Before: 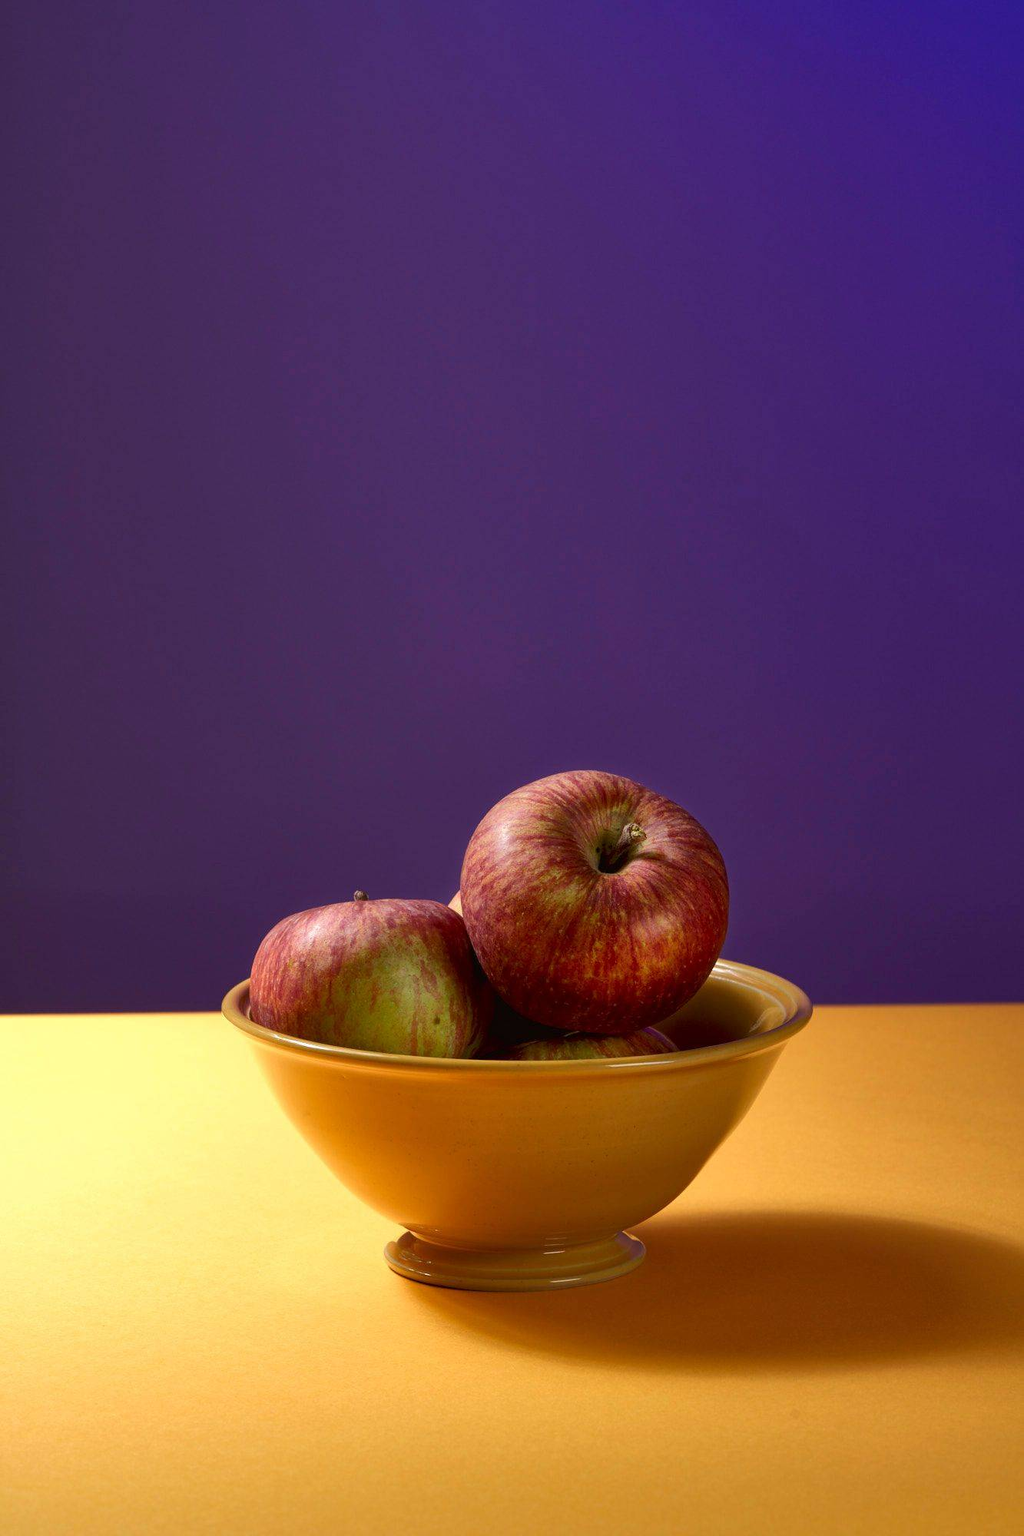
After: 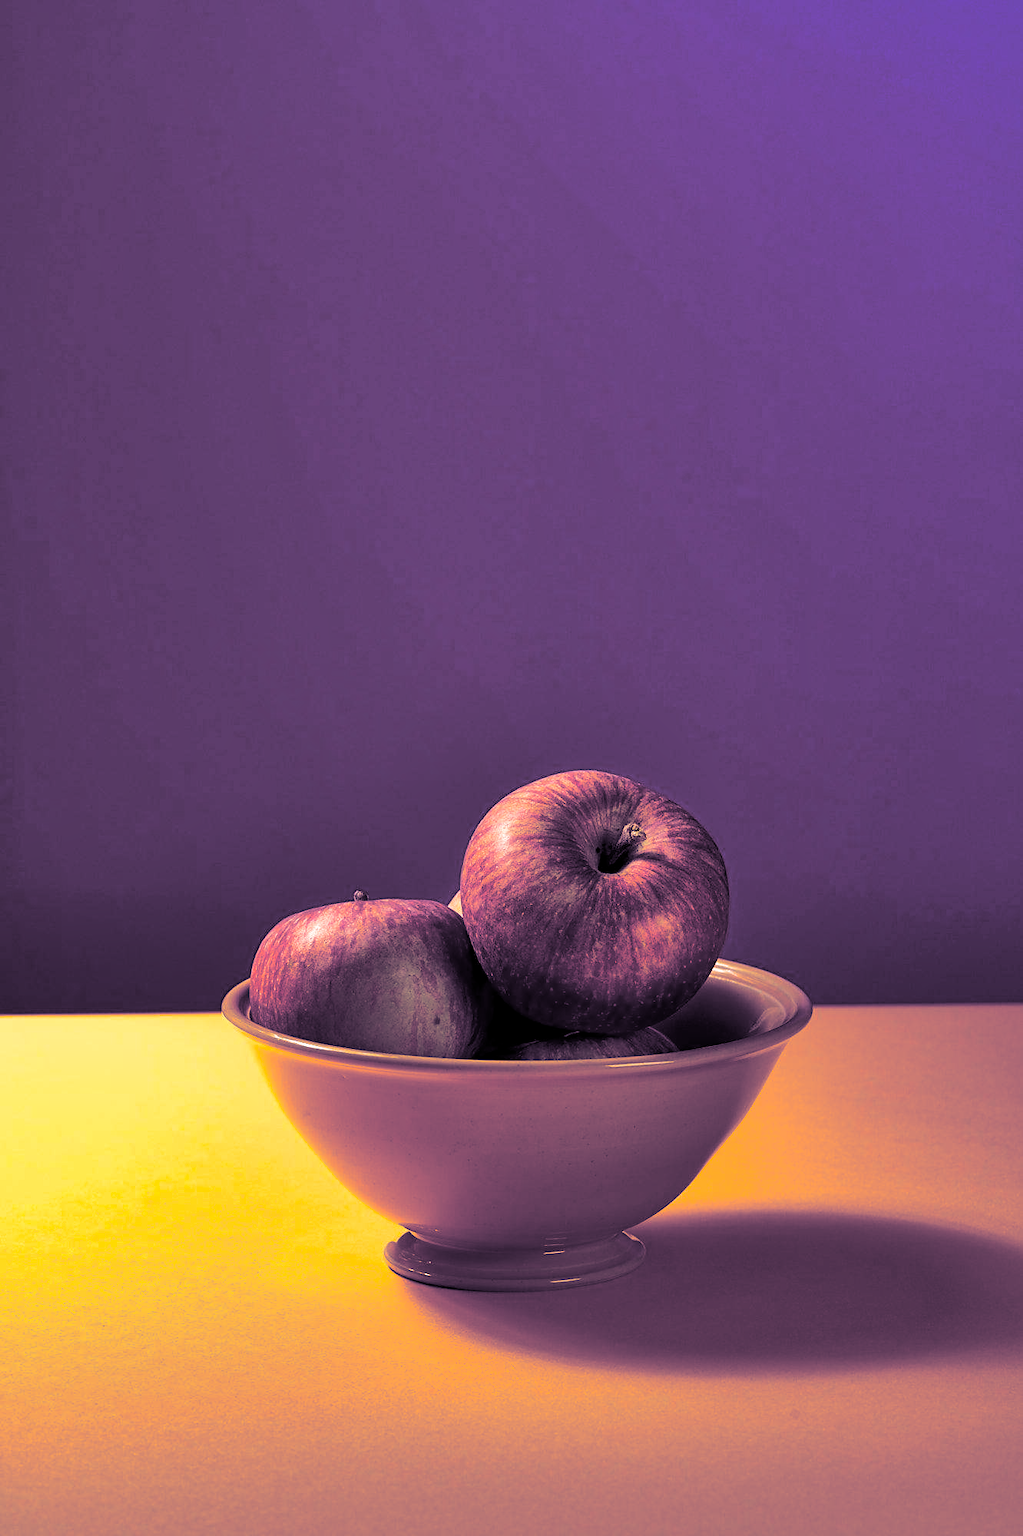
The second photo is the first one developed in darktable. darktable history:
split-toning: shadows › hue 266.4°, shadows › saturation 0.4, highlights › hue 61.2°, highlights › saturation 0.3, compress 0%
shadows and highlights: soften with gaussian
color correction: highlights a* 14.52, highlights b* 4.84
color balance rgb: perceptual saturation grading › global saturation 20%, global vibrance 20%
sharpen: radius 1.864, amount 0.398, threshold 1.271
exposure: black level correction 0.005, exposure 0.001 EV, compensate highlight preservation false
